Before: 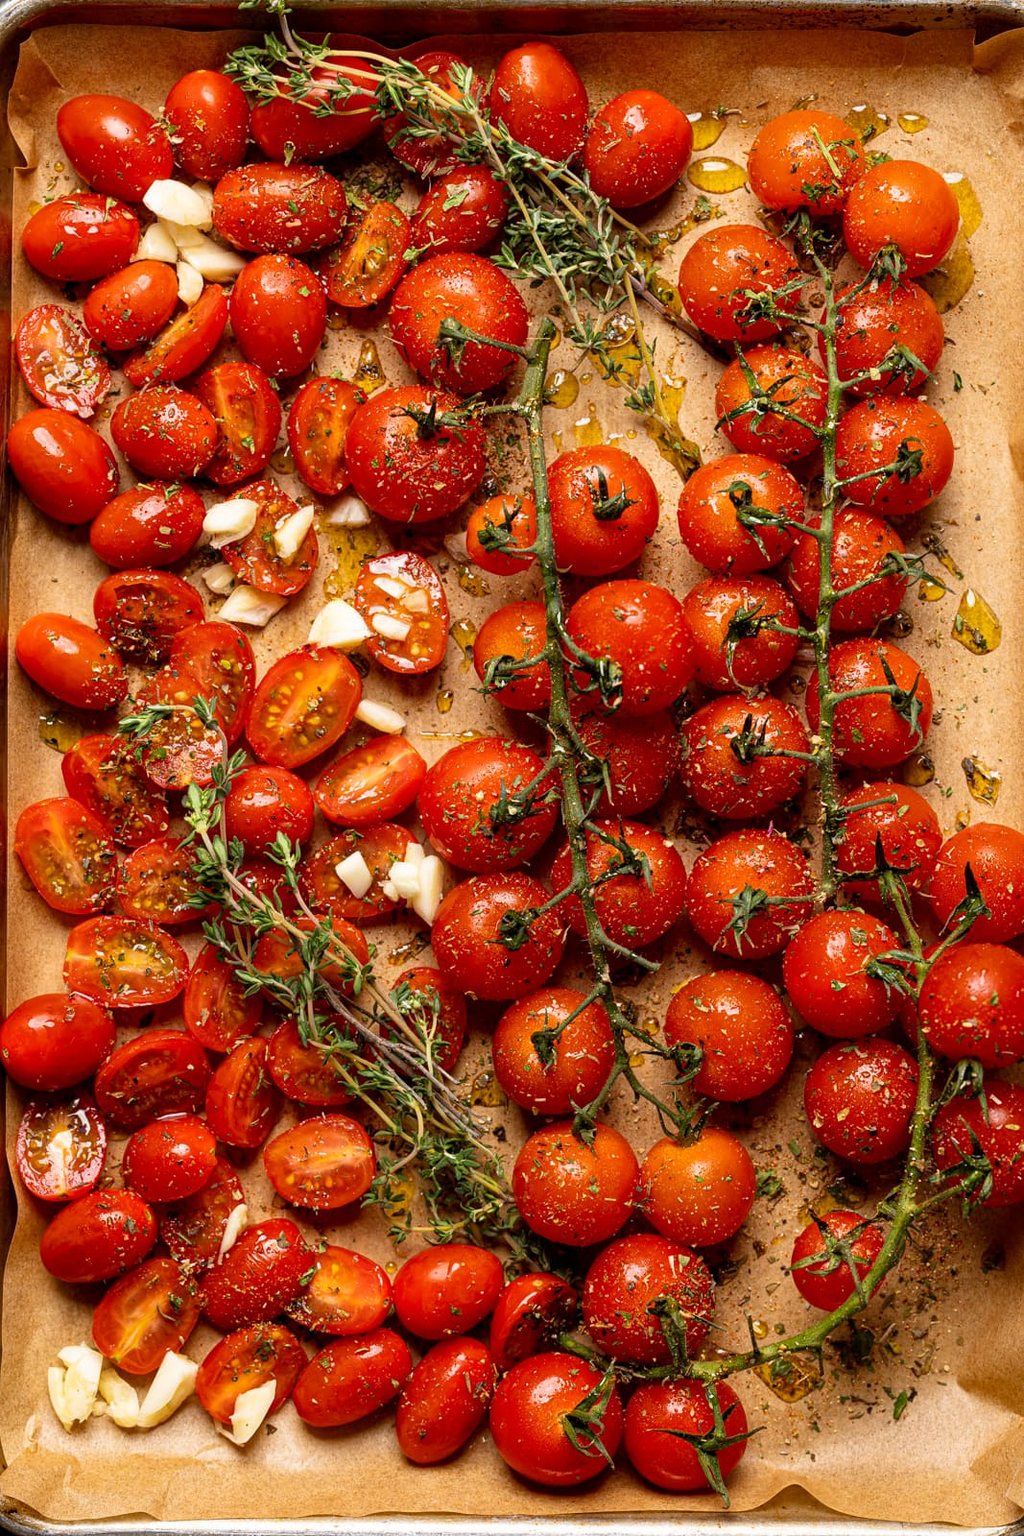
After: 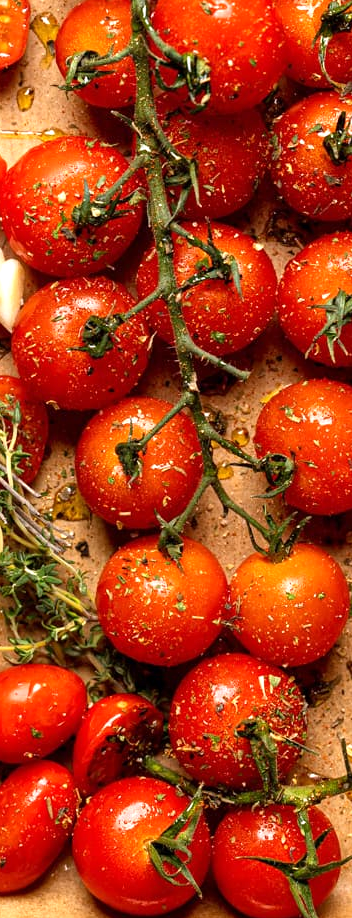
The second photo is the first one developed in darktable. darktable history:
crop: left 41.075%, top 39.521%, right 25.908%, bottom 3.067%
exposure: exposure 0.513 EV, compensate highlight preservation false
